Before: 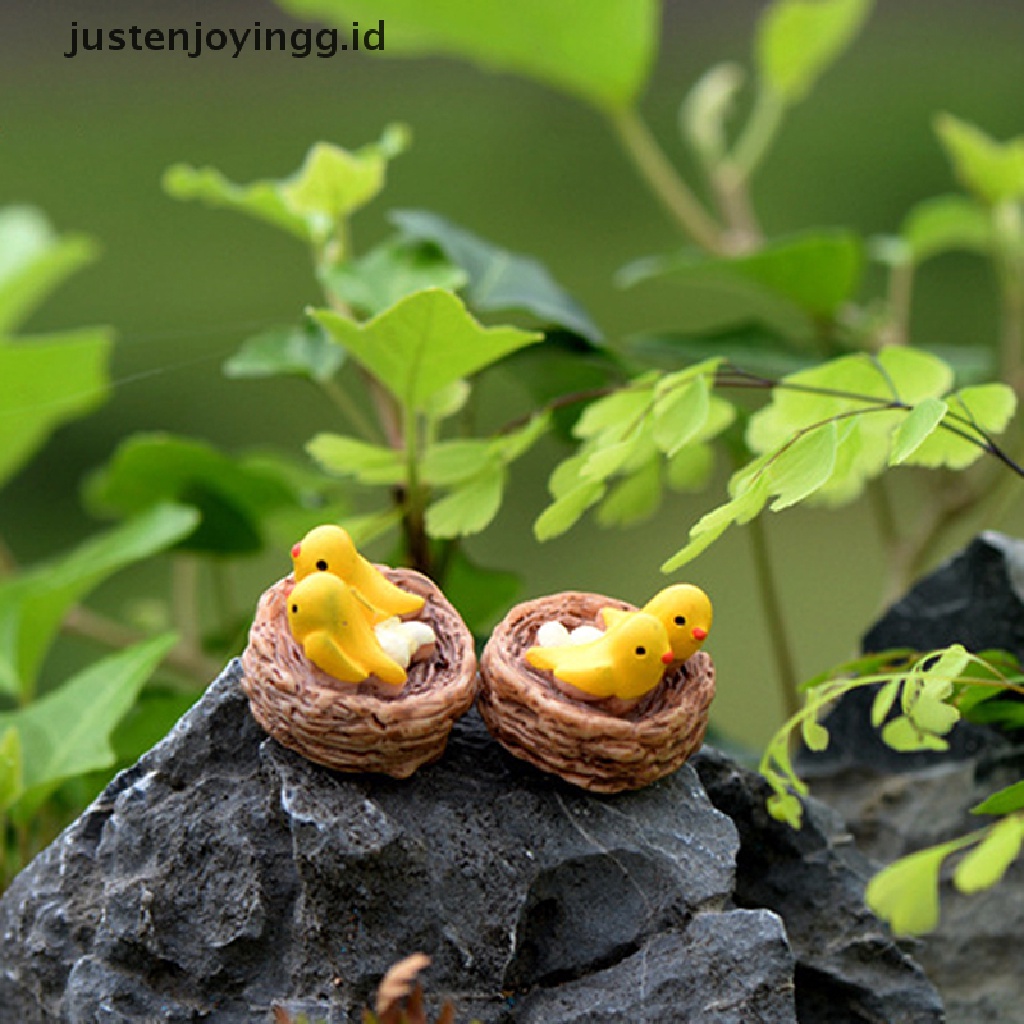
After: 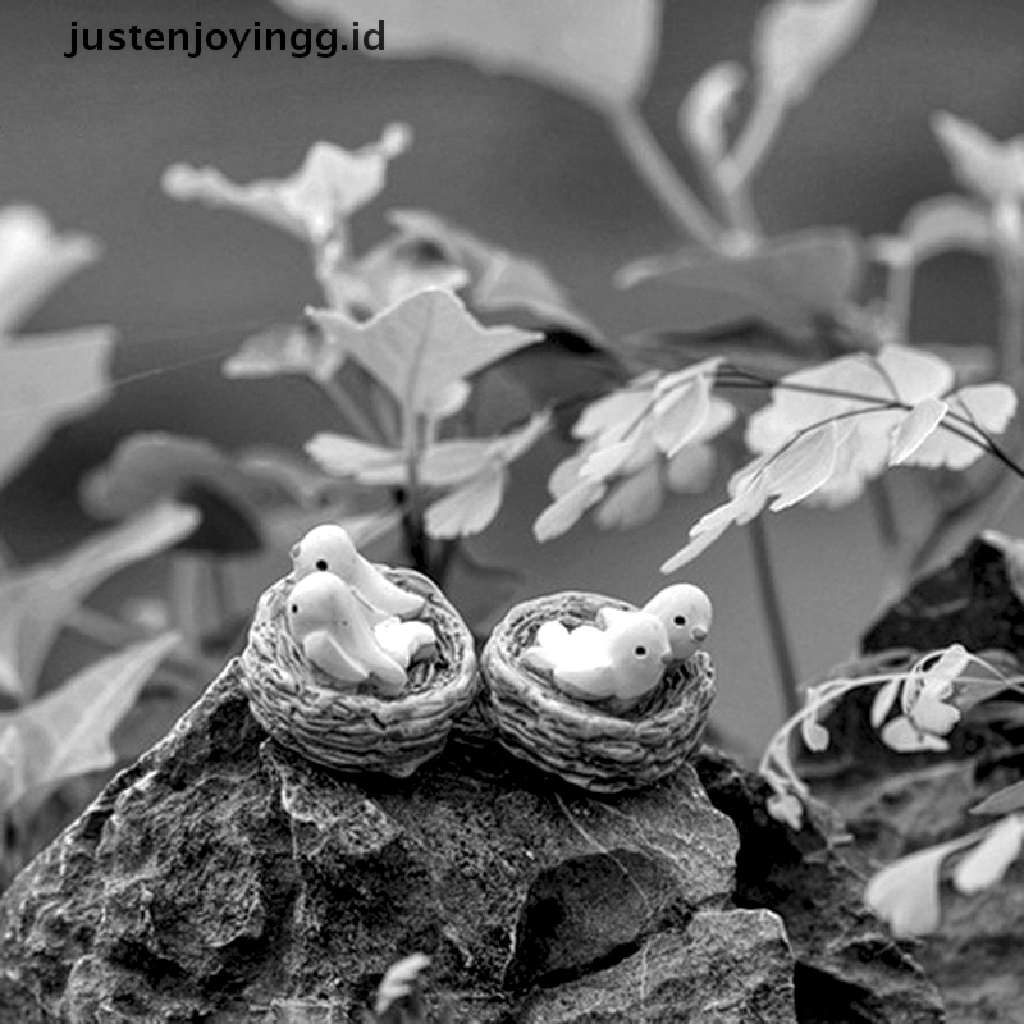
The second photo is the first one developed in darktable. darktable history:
shadows and highlights: low approximation 0.01, soften with gaussian
local contrast: highlights 100%, shadows 100%, detail 200%, midtone range 0.2
monochrome: on, module defaults
